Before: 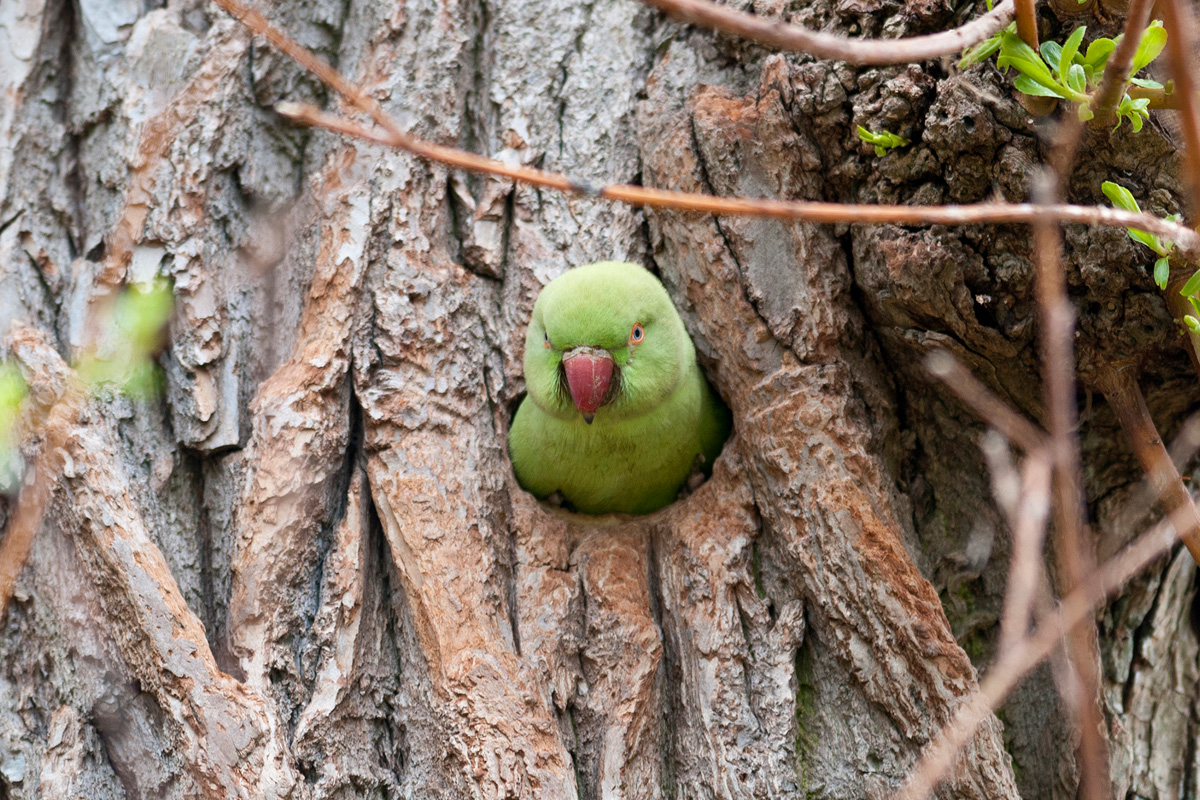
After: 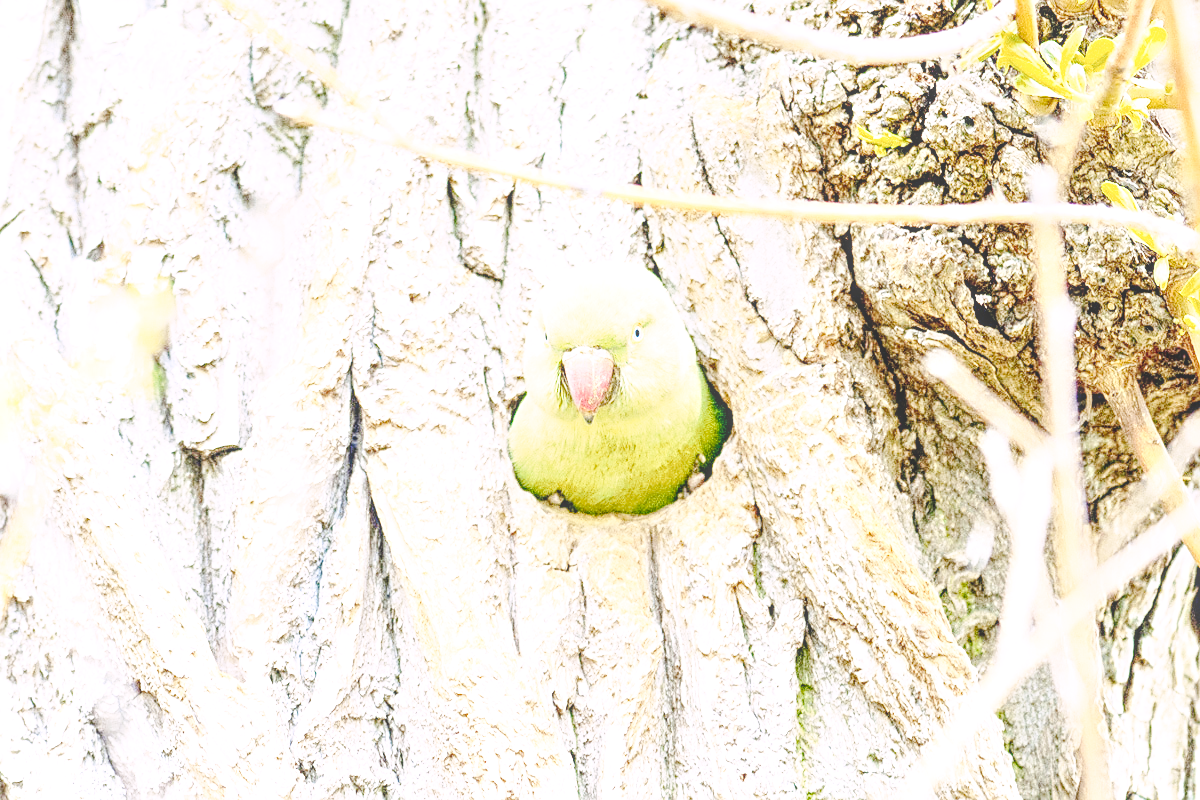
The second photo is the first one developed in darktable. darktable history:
sharpen: on, module defaults
color look up table: target L [98.57, 85.81, 79.82, 79.72, 69.87, 48.05, 68.42, 64.48, 62.2, 59.8, 61.14, 40.08, 34.65, 25.8, 23.85, 200.63, 85.99, 84.7, 71.01, 65.71, 62.3, 56.52, 45.88, 55.14, 40.89, 37.01, 44.1, 36.73, 9.656, 84.34, 78.84, 71.88, 64.6, 64.2, 58.34, 61.4, 60.38, 43.56, 44.09, 48.69, 39.88, 36.13, 17.58, 15.52, 85.39, 77.92, 64.11, 49.94, 32.15], target a [8.461, -1.946, -2.742, -38, -49.1, -37.81, -24.89, -41.56, -43.72, -9.313, -5.421, -28.82, -24.18, -1.401, -12.45, 0, 2.078, 9.747, 9.09, 10.66, 51.7, 68.37, 52.66, 53.24, 27.67, 4.317, 52.12, 33.44, 17.64, 13.38, 28.34, 19.61, 63.43, 68.46, 2.102, -13.69, 9.889, 25.35, 9.27, 54.35, 41.03, 28.68, 5.355, 15.83, -10.74, -40.11, -24.41, -22.19, 5.717], target b [1.604, 24.42, 60.41, -35.05, -7.43, 35.93, -4.636, 45.58, 1.016, 51.07, 20.21, 26.05, 24.12, 21.01, 3.25, 0, 42.6, 21.39, 60.51, 48.89, 20.81, -5.45, 28.44, 0.613, 4.967, 14.39, 25.54, 31.15, 17.31, -27.35, -12.15, -43.11, -31.97, -46.73, -10.78, -59.07, -59.83, -31.69, -65.94, -63.76, -44.75, -78.4, -3.911, -28.73, -26.95, -38.61, -50.22, -18.91, -38.35], num patches 49
tone curve: curves: ch0 [(0, 0) (0.003, 0) (0.011, 0.001) (0.025, 0.003) (0.044, 0.005) (0.069, 0.012) (0.1, 0.023) (0.136, 0.039) (0.177, 0.088) (0.224, 0.15) (0.277, 0.24) (0.335, 0.337) (0.399, 0.437) (0.468, 0.535) (0.543, 0.629) (0.623, 0.71) (0.709, 0.782) (0.801, 0.856) (0.898, 0.94) (1, 1)], preserve colors none
exposure: exposure 0.661 EV, compensate highlight preservation false
local contrast: highlights 66%, shadows 33%, detail 166%, midtone range 0.2
contrast brightness saturation: contrast 0.4, brightness 0.05, saturation 0.25
